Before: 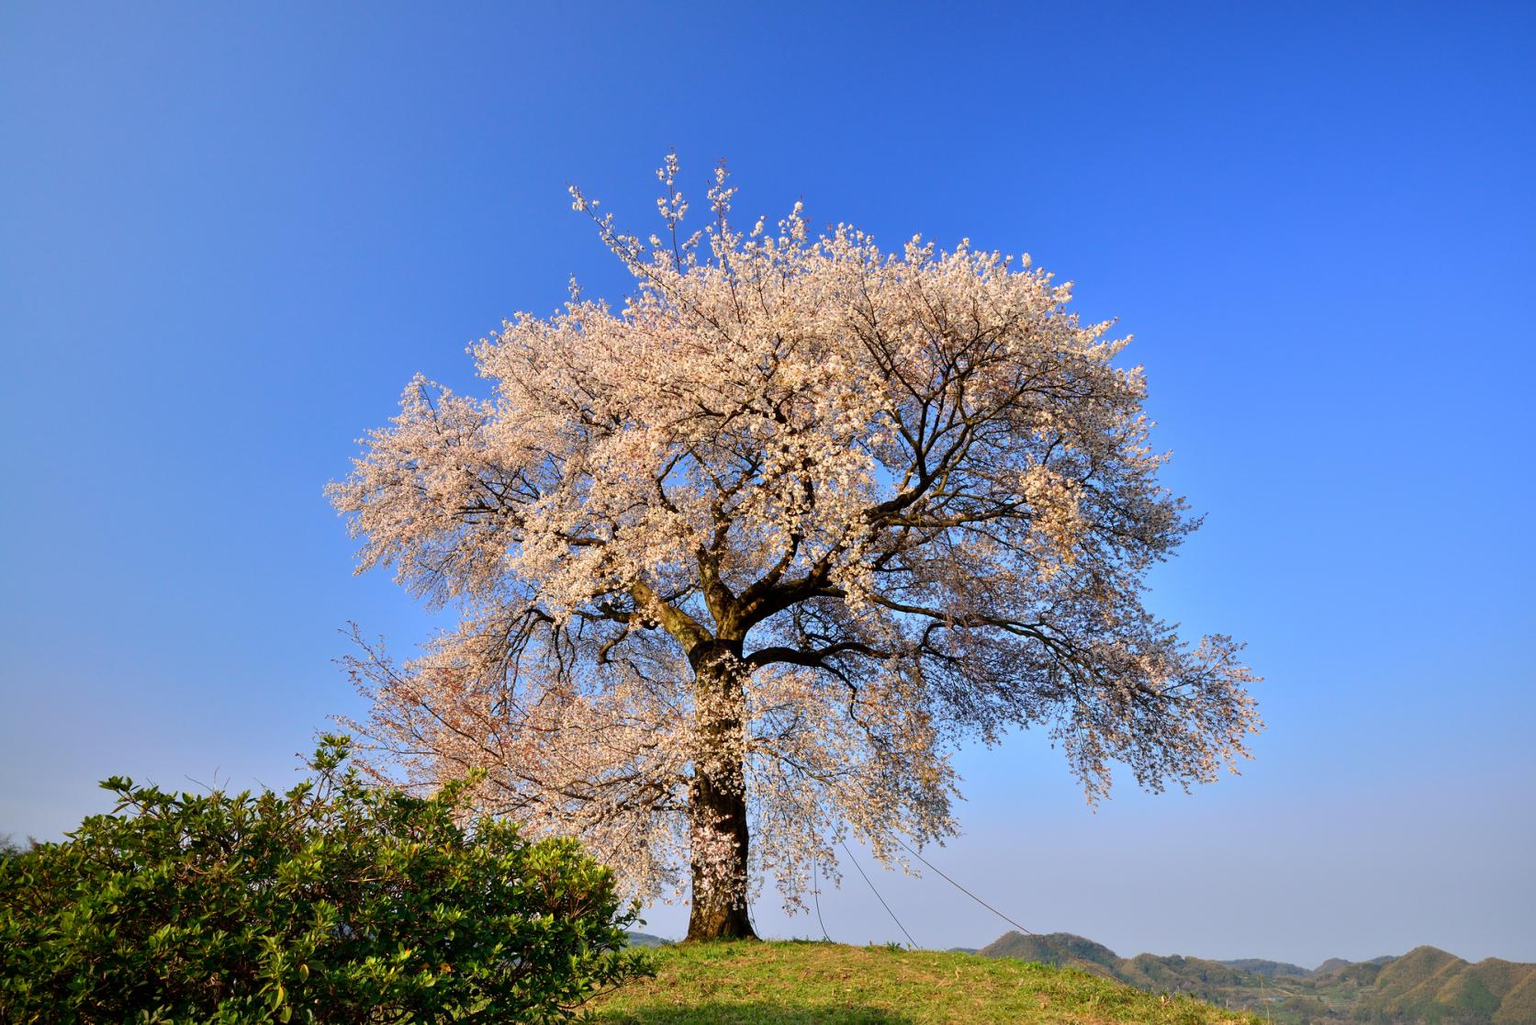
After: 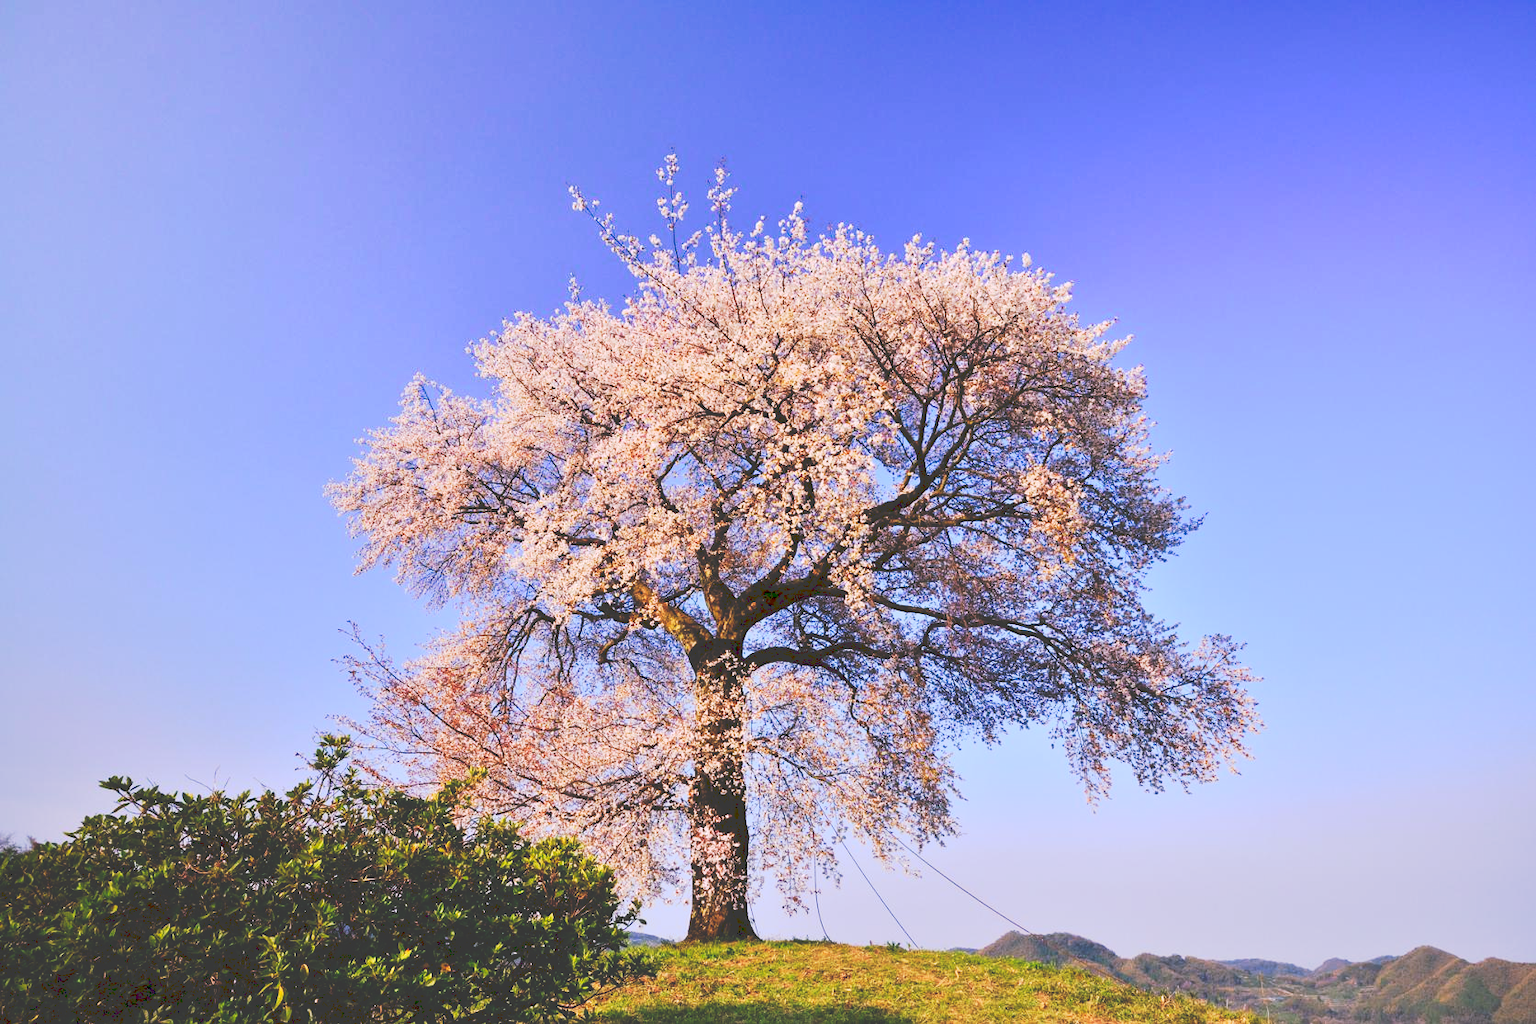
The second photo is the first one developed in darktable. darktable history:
tone curve: curves: ch0 [(0, 0) (0.003, 0.231) (0.011, 0.231) (0.025, 0.231) (0.044, 0.231) (0.069, 0.235) (0.1, 0.24) (0.136, 0.246) (0.177, 0.256) (0.224, 0.279) (0.277, 0.313) (0.335, 0.354) (0.399, 0.428) (0.468, 0.514) (0.543, 0.61) (0.623, 0.728) (0.709, 0.808) (0.801, 0.873) (0.898, 0.909) (1, 1)], preserve colors none
white balance: red 1.066, blue 1.119
